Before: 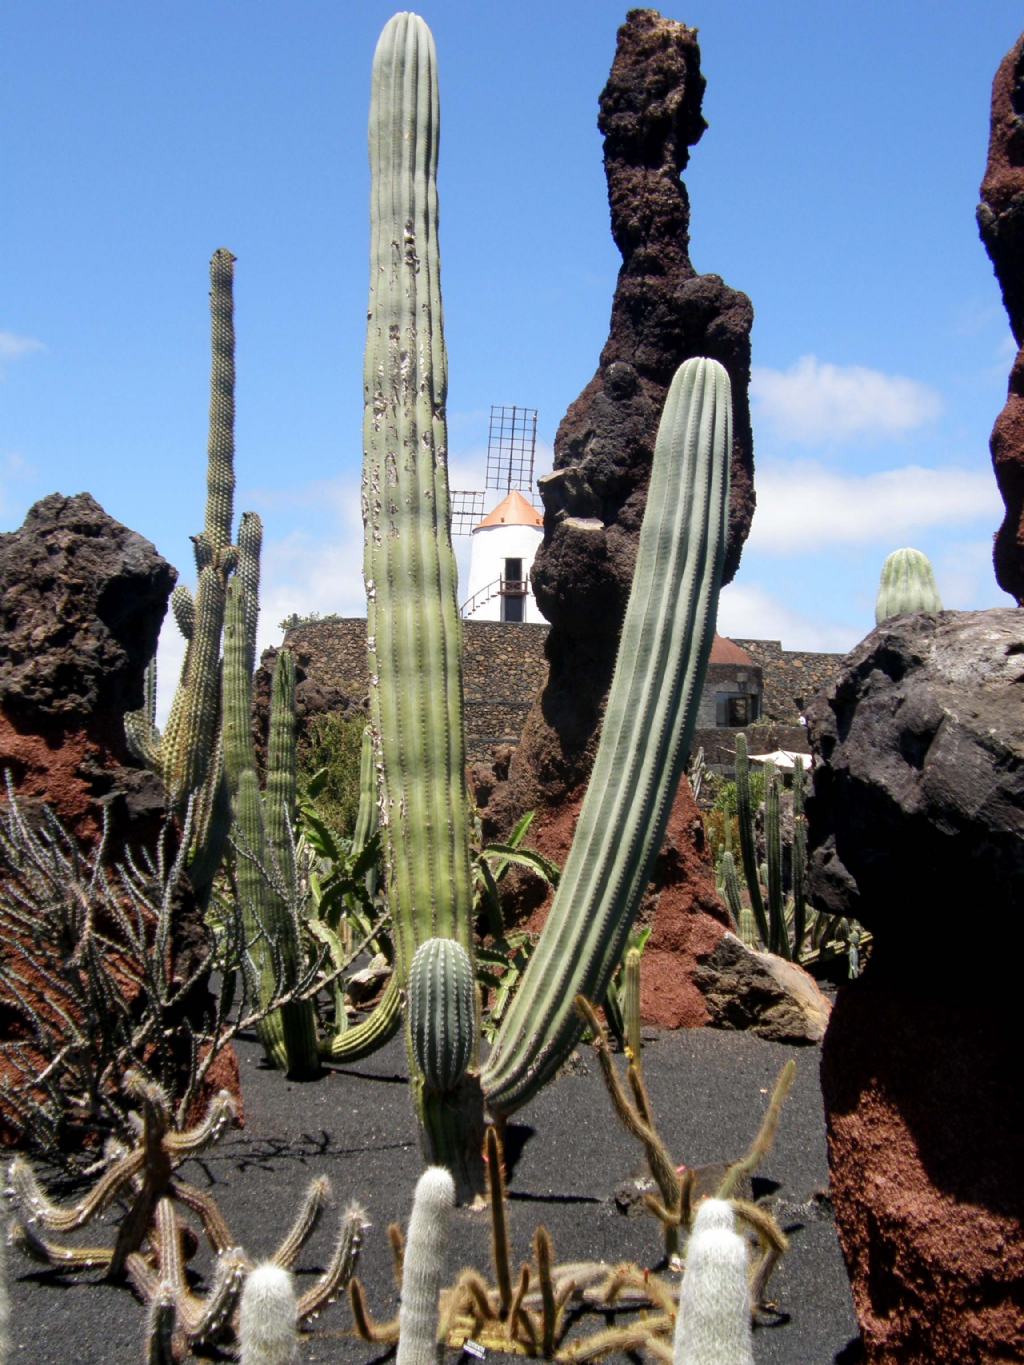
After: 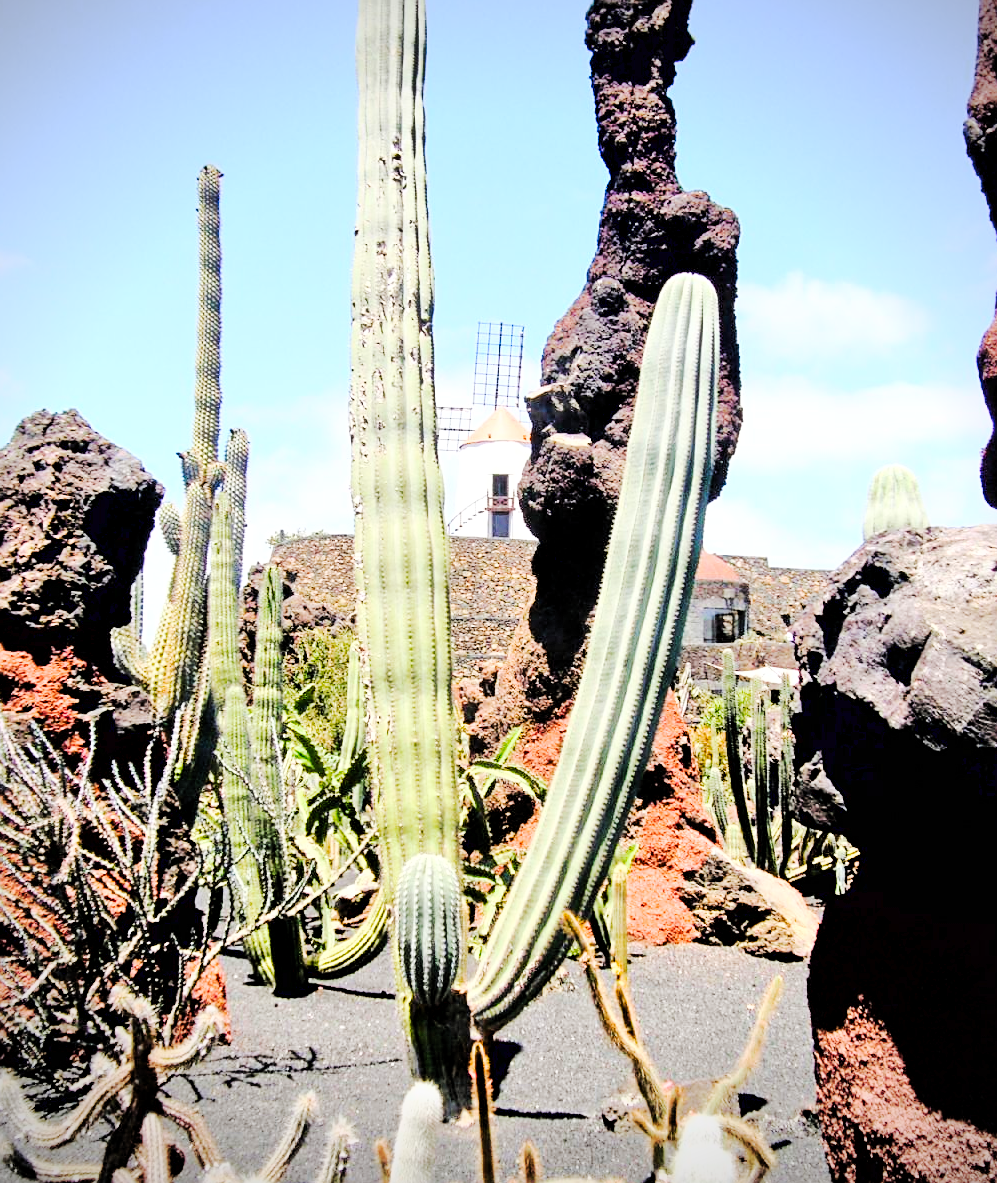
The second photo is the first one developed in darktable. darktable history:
levels: levels [0.016, 0.5, 0.996]
color balance rgb: white fulcrum 0.981 EV, linear chroma grading › mid-tones 7.979%, perceptual saturation grading › global saturation 0.254%, perceptual saturation grading › highlights -25.125%, perceptual saturation grading › shadows 29.275%, perceptual brilliance grading › global brilliance 1.269%, perceptual brilliance grading › highlights -3.795%
base curve: curves: ch0 [(0, 0.003) (0.001, 0.002) (0.006, 0.004) (0.02, 0.022) (0.048, 0.086) (0.094, 0.234) (0.162, 0.431) (0.258, 0.629) (0.385, 0.8) (0.548, 0.918) (0.751, 0.988) (1, 1)]
sharpen: on, module defaults
vignetting: on, module defaults
crop: left 1.317%, top 6.168%, right 1.278%, bottom 7.096%
tone curve: curves: ch0 [(0, 0) (0.003, 0.005) (0.011, 0.011) (0.025, 0.022) (0.044, 0.035) (0.069, 0.051) (0.1, 0.073) (0.136, 0.106) (0.177, 0.147) (0.224, 0.195) (0.277, 0.253) (0.335, 0.315) (0.399, 0.388) (0.468, 0.488) (0.543, 0.586) (0.623, 0.685) (0.709, 0.764) (0.801, 0.838) (0.898, 0.908) (1, 1)], preserve colors none
tone equalizer: -7 EV 0.143 EV, -6 EV 0.6 EV, -5 EV 1.11 EV, -4 EV 1.32 EV, -3 EV 1.15 EV, -2 EV 0.6 EV, -1 EV 0.164 EV
